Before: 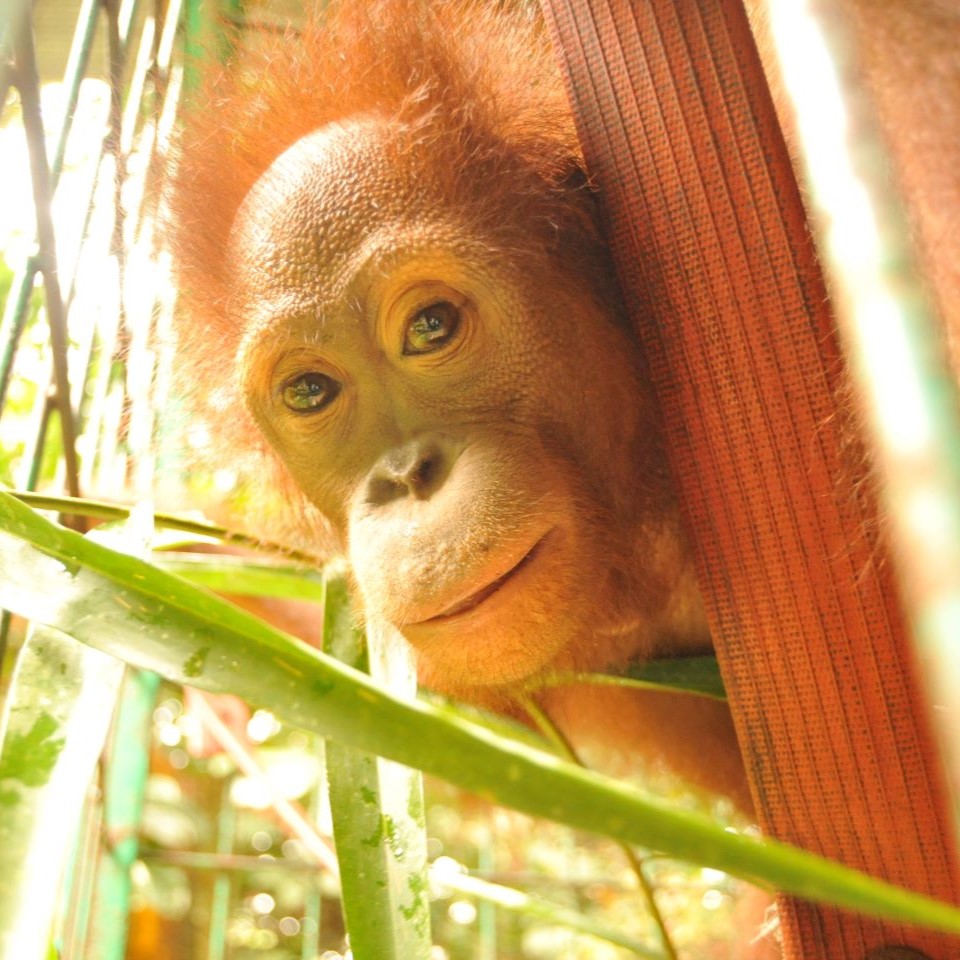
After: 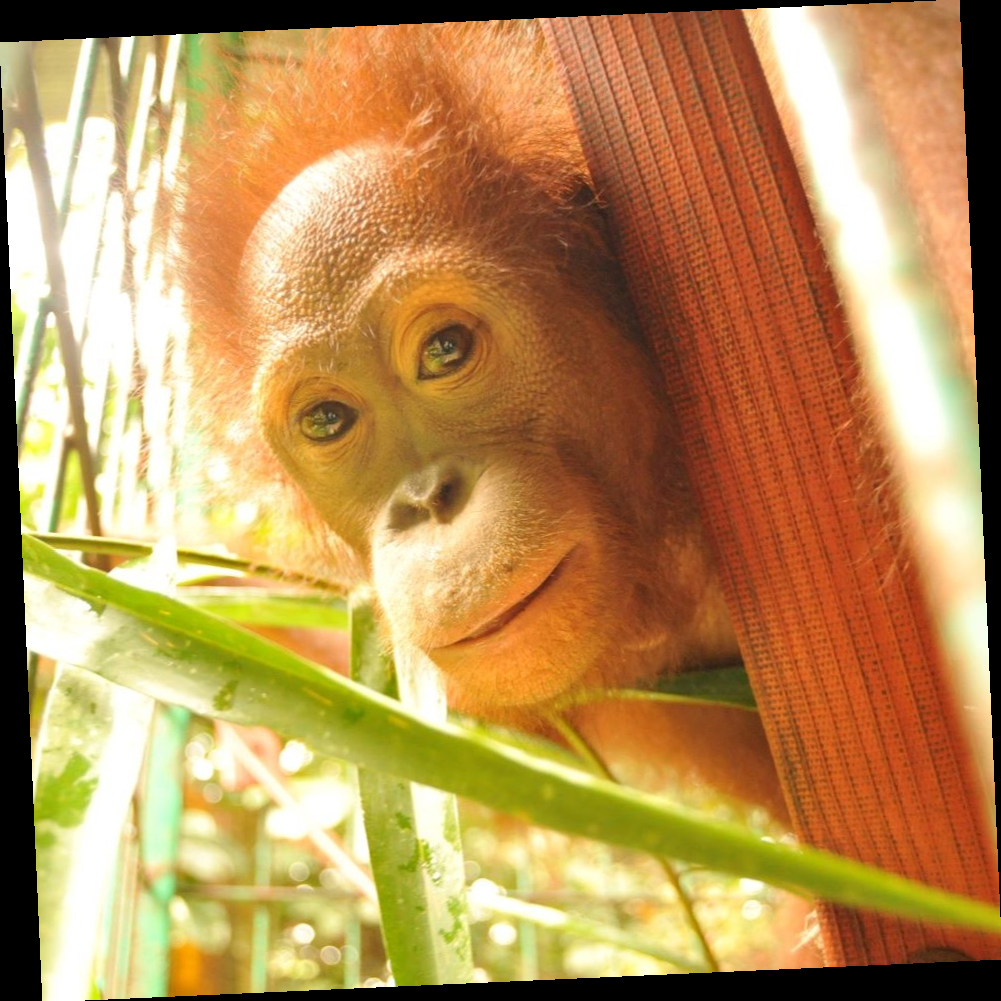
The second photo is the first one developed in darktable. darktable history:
rotate and perspective: rotation -2.56°, automatic cropping off
